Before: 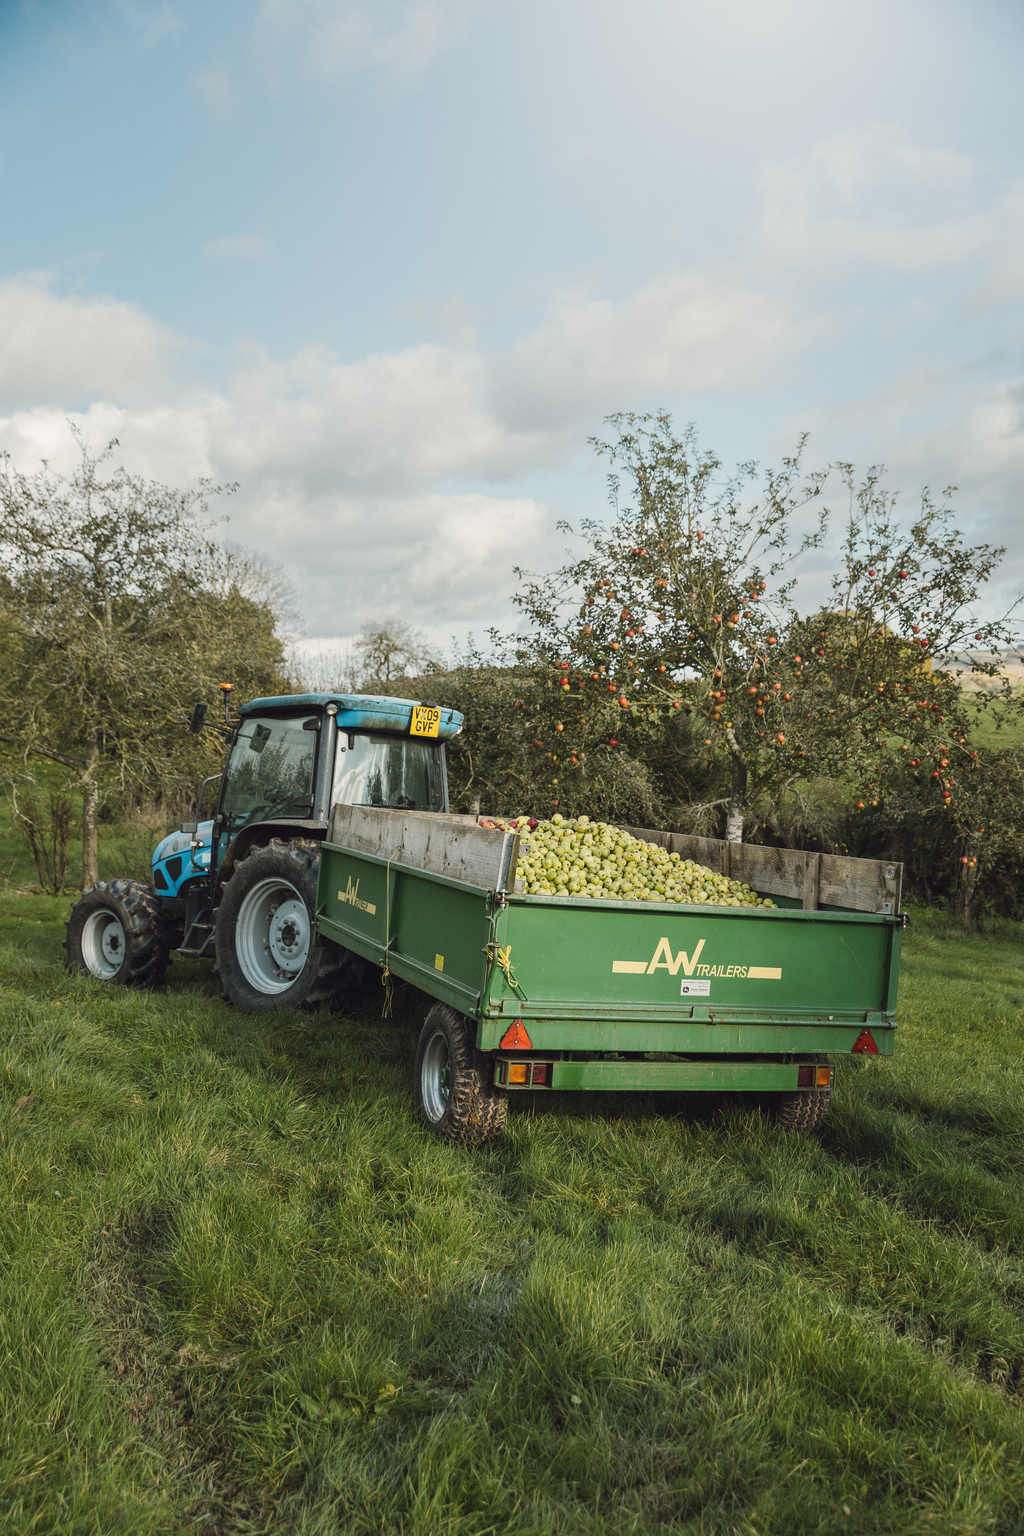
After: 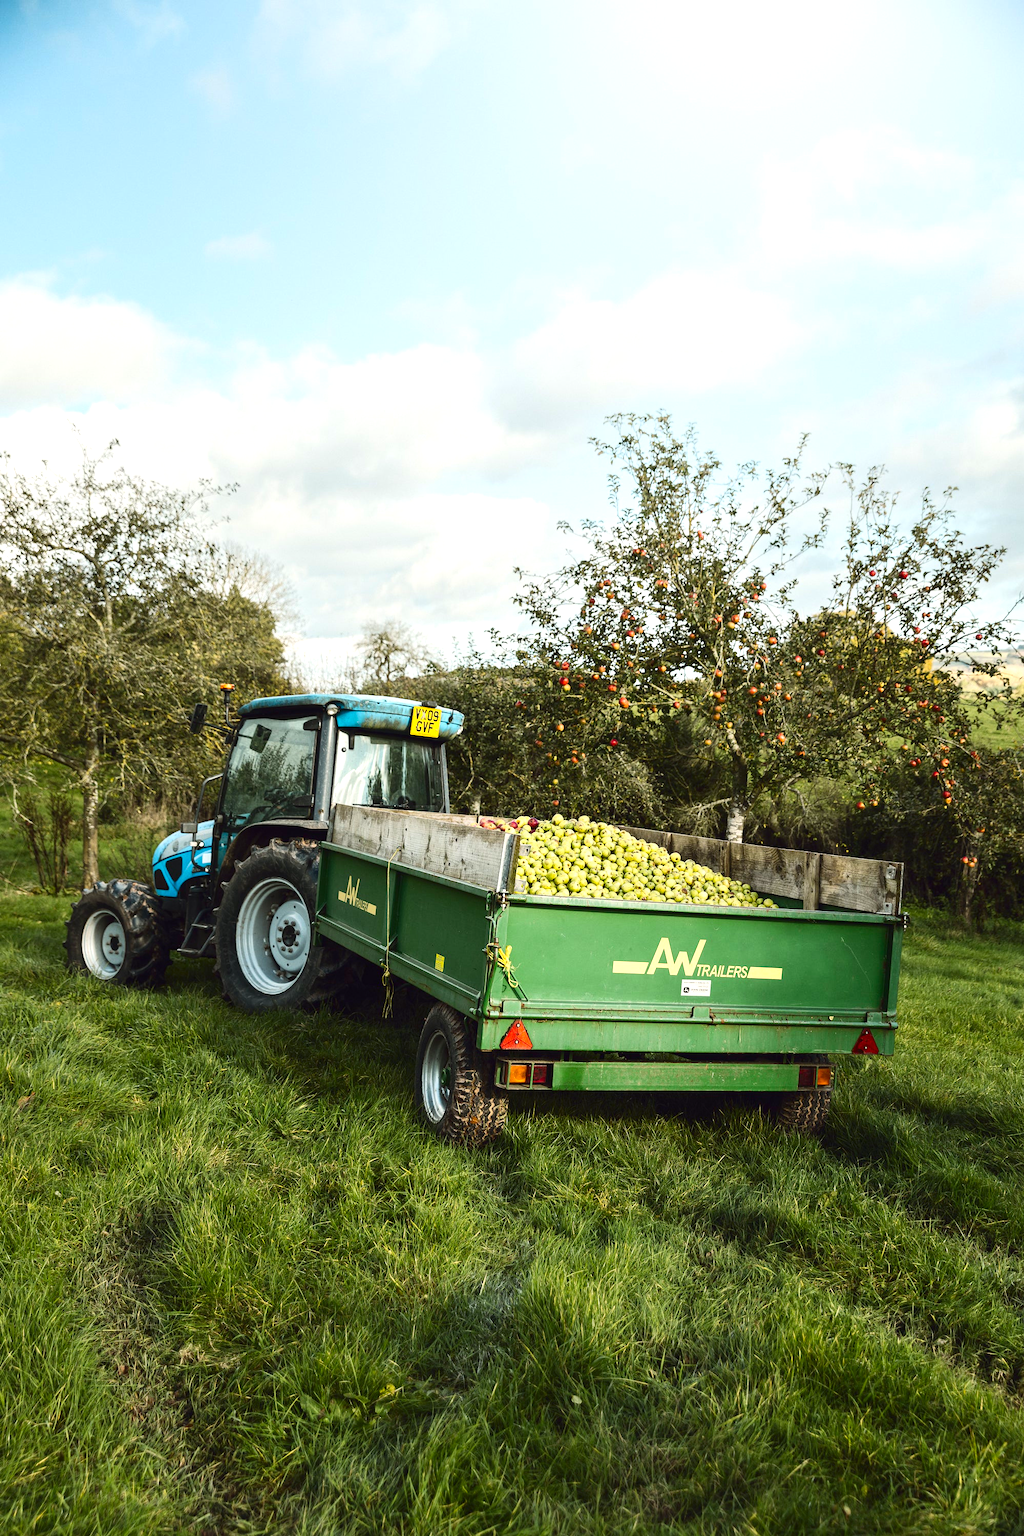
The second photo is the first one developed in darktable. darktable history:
contrast brightness saturation: contrast 0.19, brightness -0.11, saturation 0.21
exposure: black level correction 0, exposure 0.7 EV, compensate exposure bias true, compensate highlight preservation false
